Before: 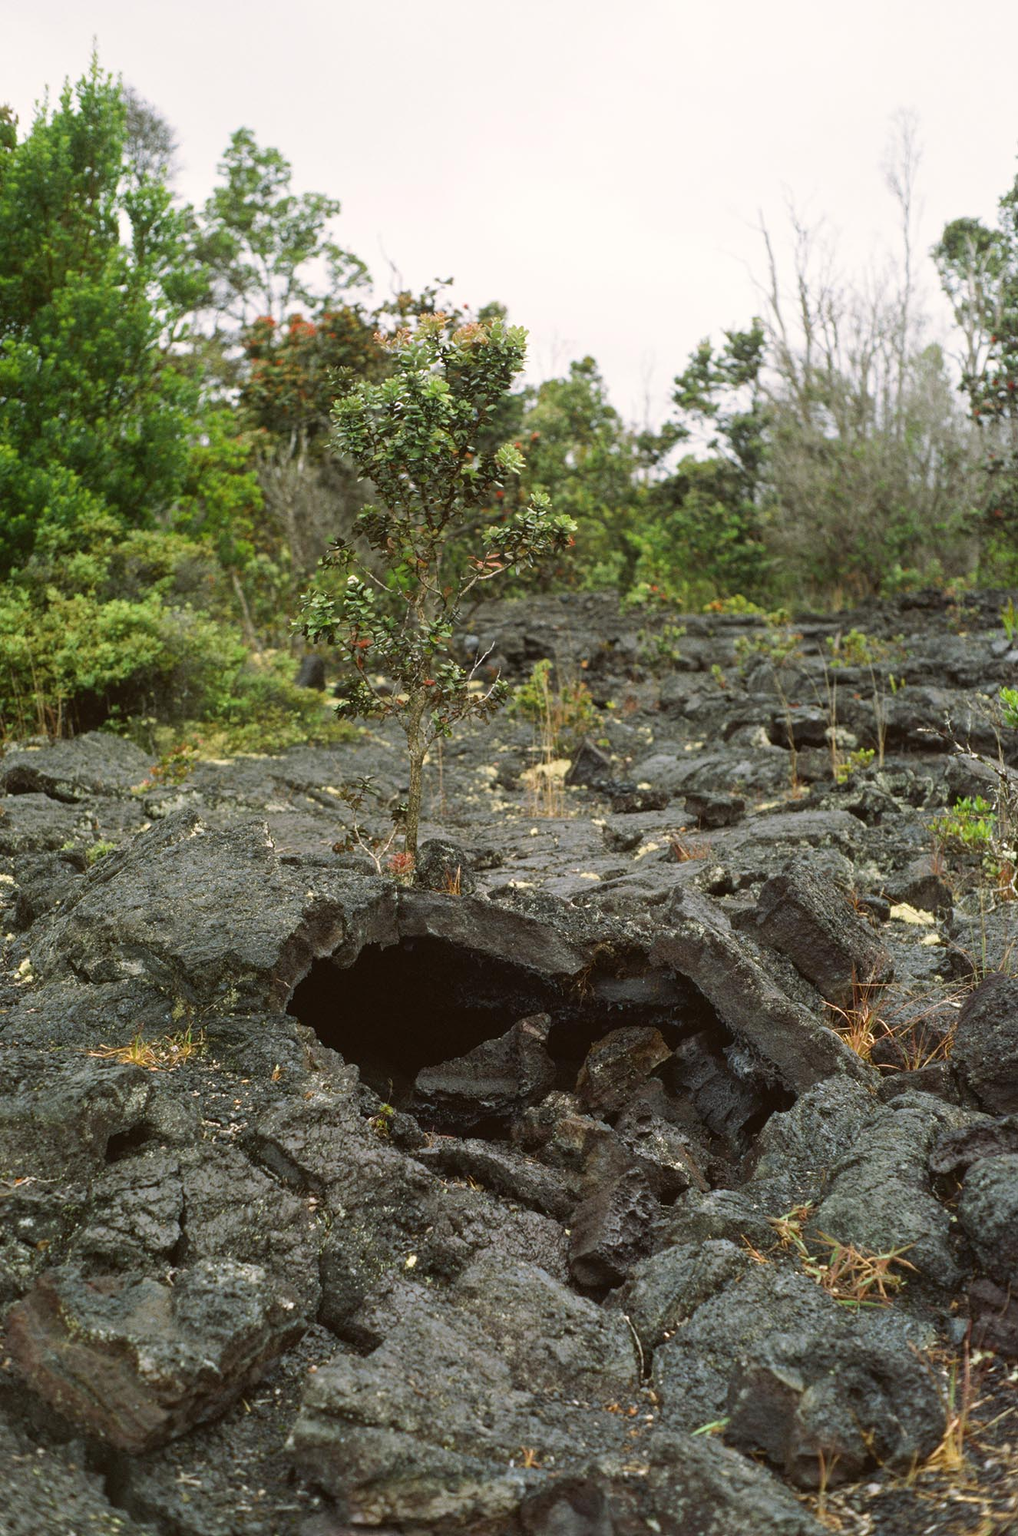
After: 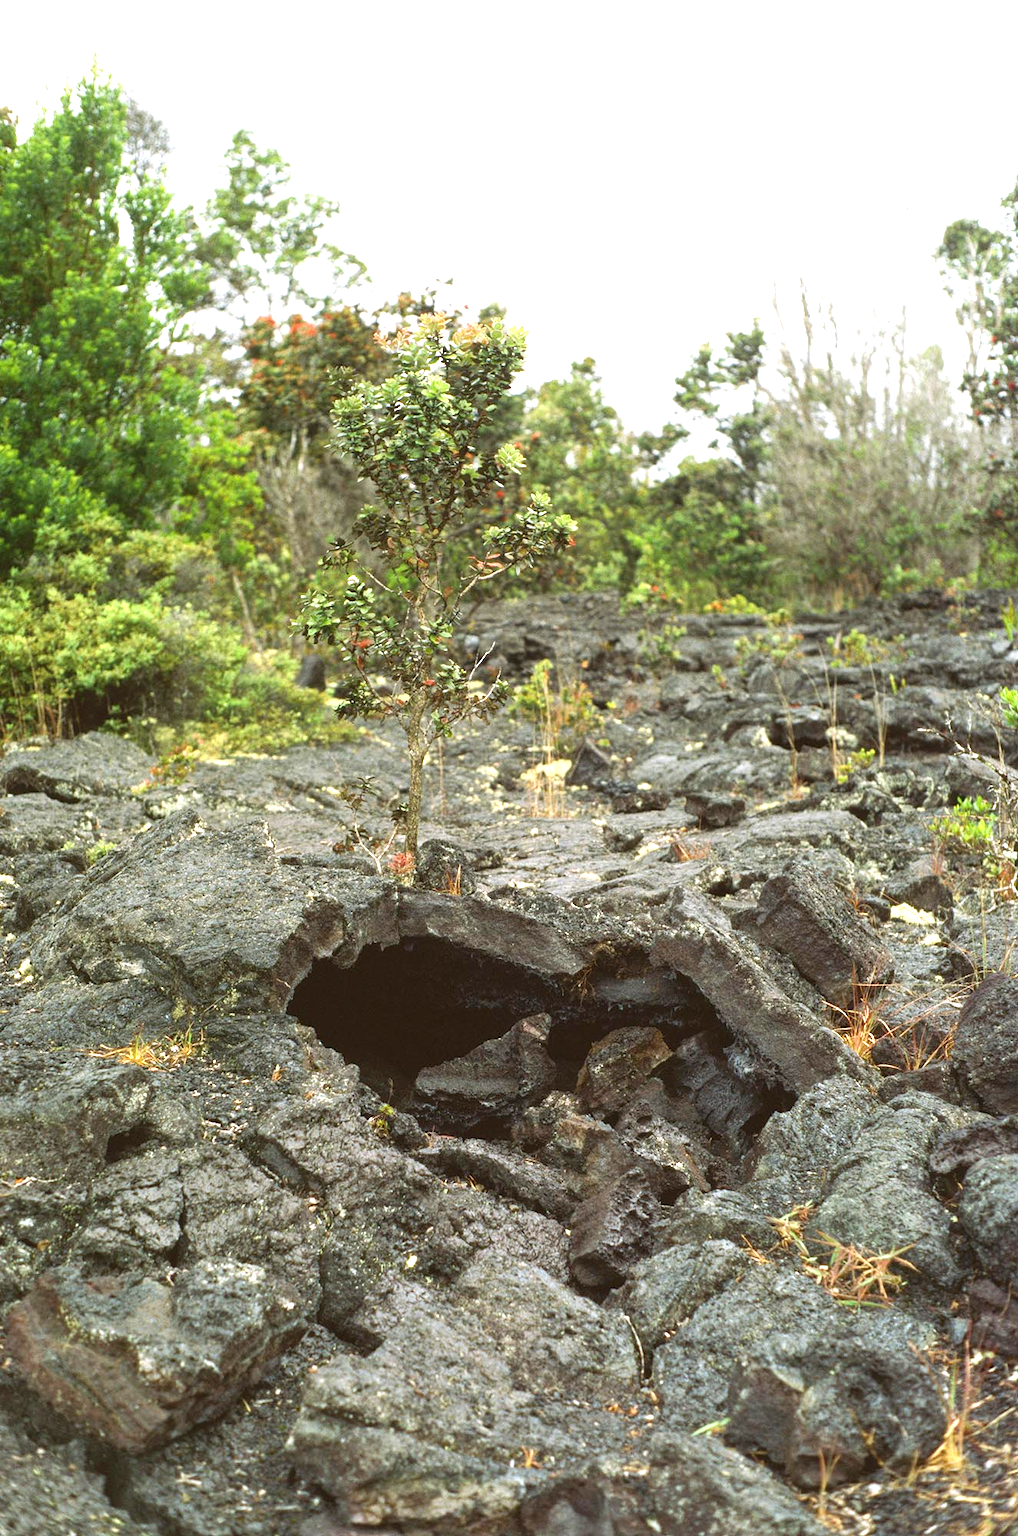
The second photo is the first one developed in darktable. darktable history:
exposure: black level correction 0, exposure 1.1 EV, compensate exposure bias true, compensate highlight preservation false
tone equalizer: -7 EV 0.18 EV, -6 EV 0.12 EV, -5 EV 0.08 EV, -4 EV 0.04 EV, -2 EV -0.02 EV, -1 EV -0.04 EV, +0 EV -0.06 EV, luminance estimator HSV value / RGB max
